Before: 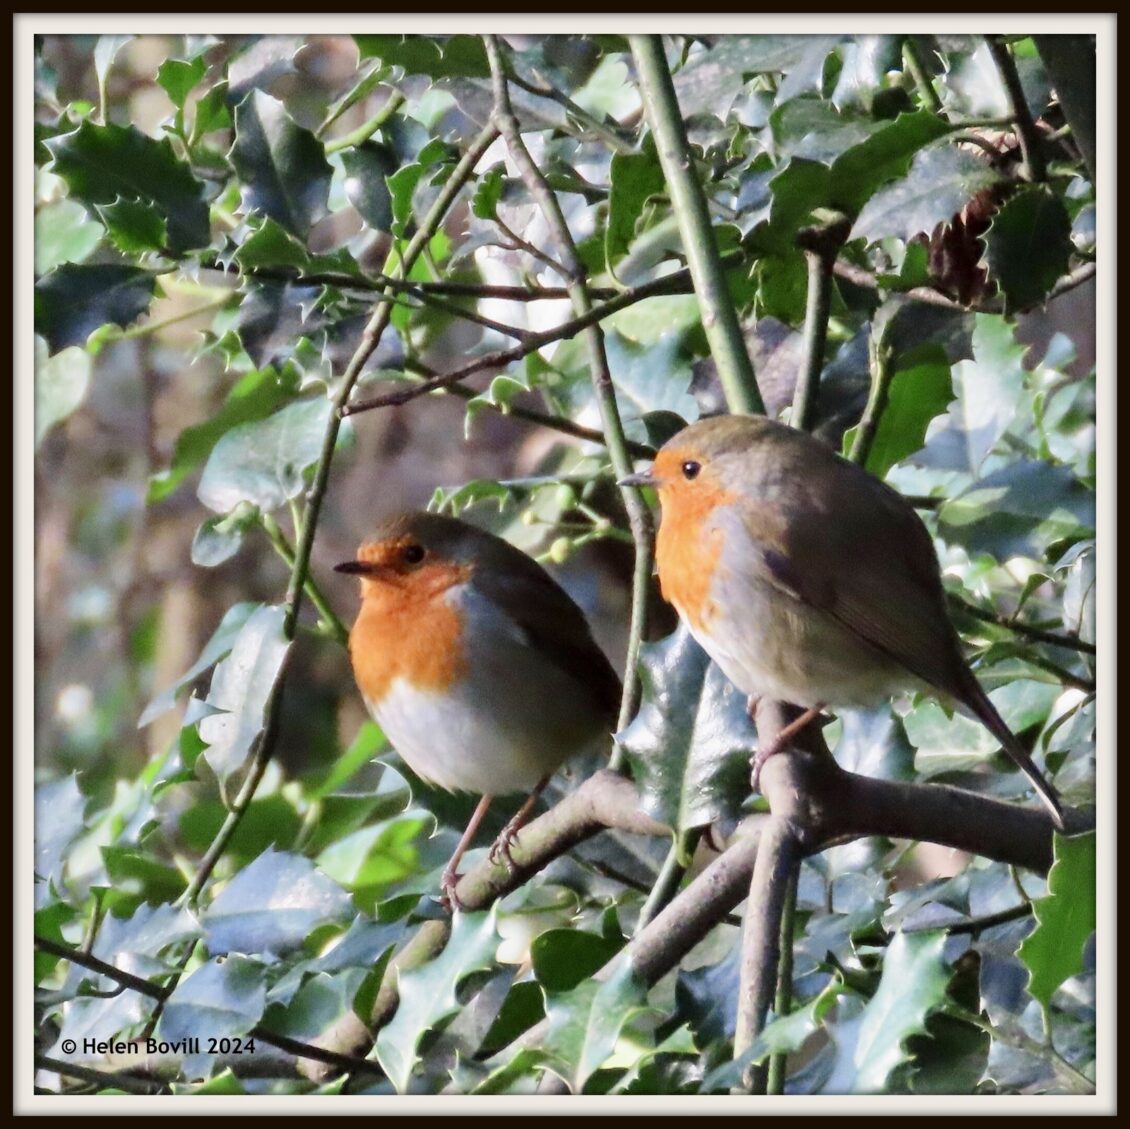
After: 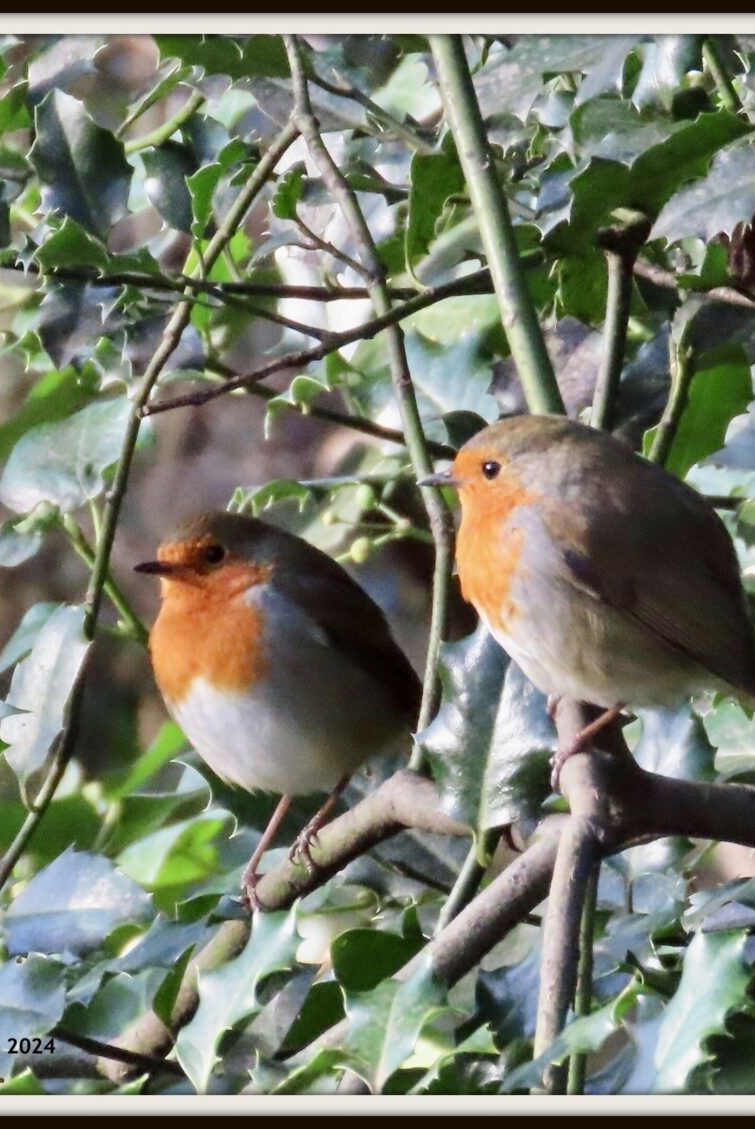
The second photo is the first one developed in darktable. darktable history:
crop and rotate: left 17.732%, right 15.423%
white balance: emerald 1
